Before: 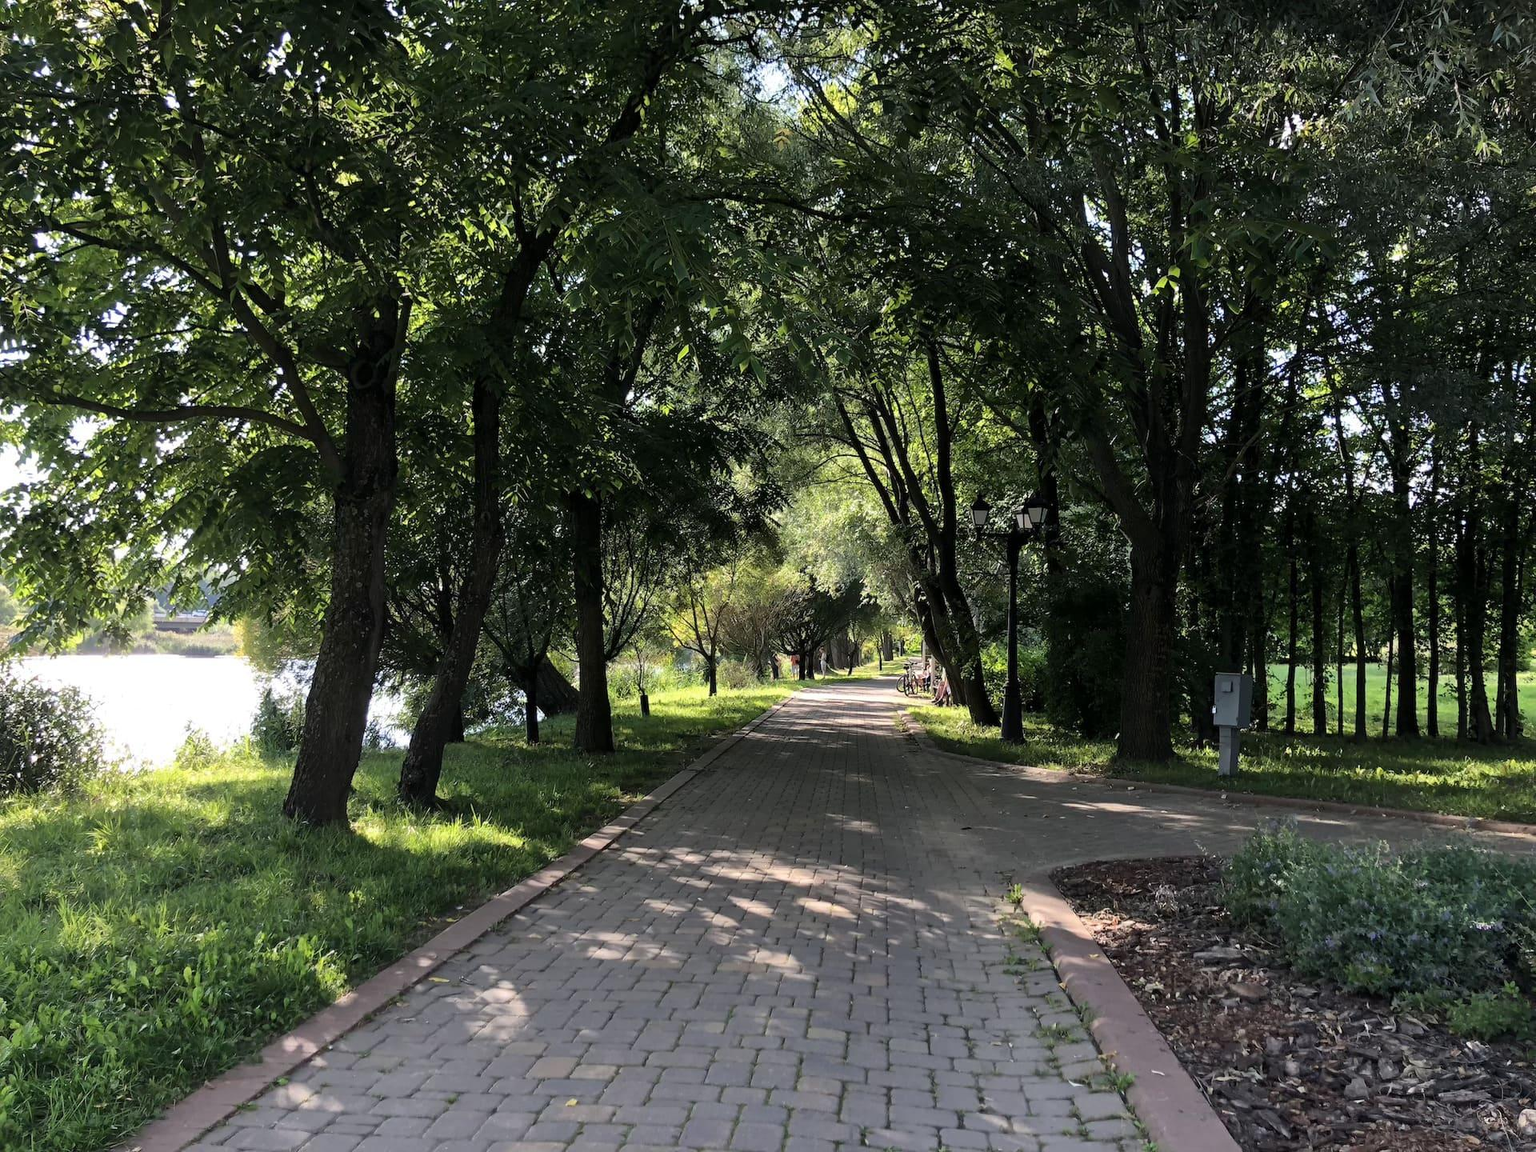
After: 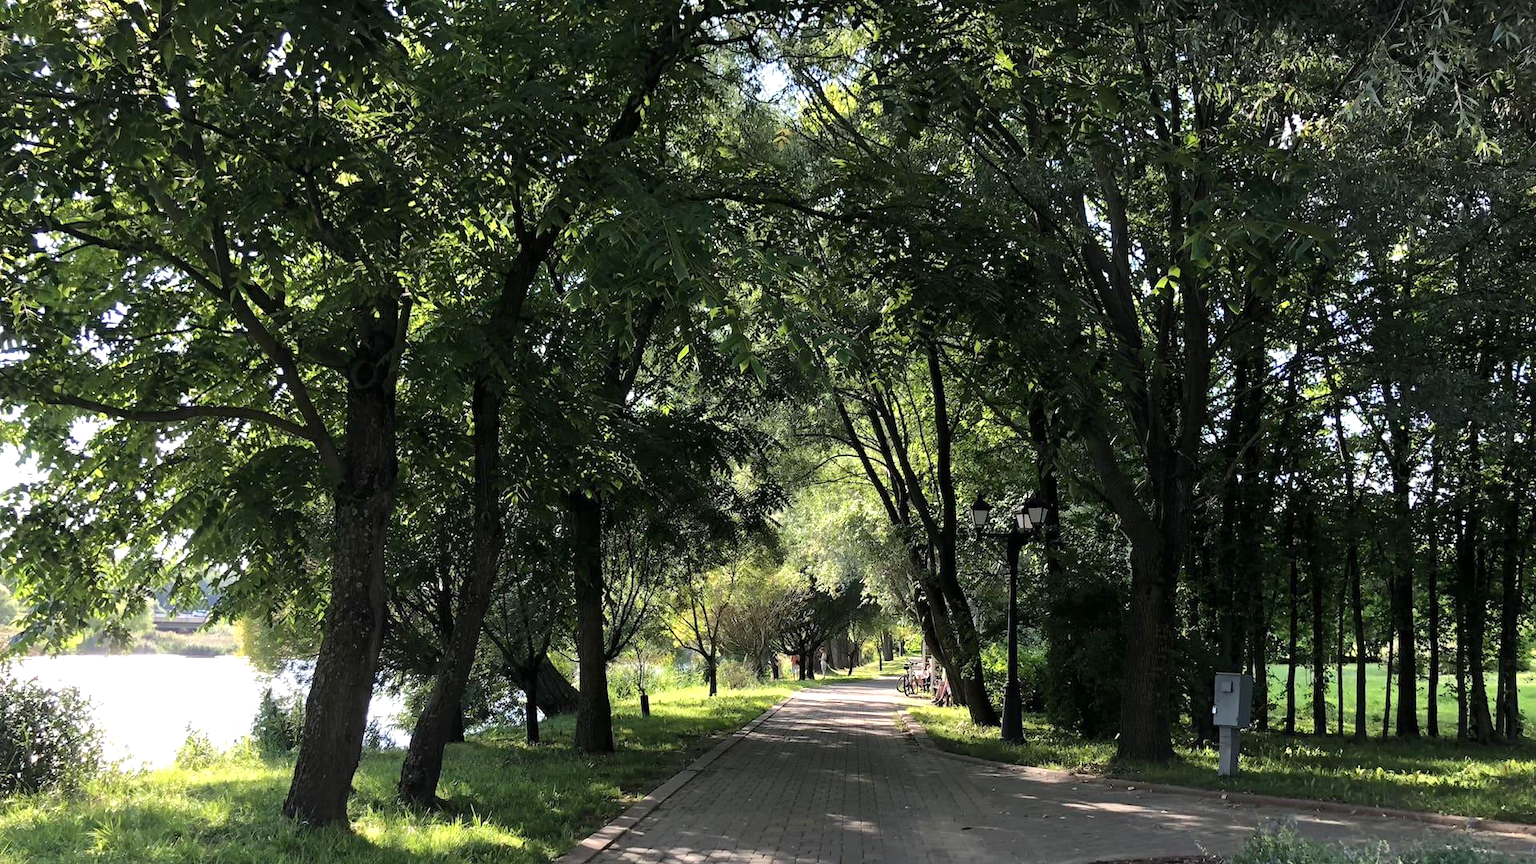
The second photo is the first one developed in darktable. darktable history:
crop: bottom 24.982%
color calibration: gray › normalize channels true, illuminant same as pipeline (D50), adaptation none (bypass), x 0.332, y 0.334, temperature 5010.89 K, gamut compression 0.013
exposure: exposure 0.298 EV, compensate highlight preservation false
color zones: curves: ch0 [(0, 0.5) (0.143, 0.5) (0.286, 0.5) (0.429, 0.5) (0.62, 0.489) (0.714, 0.445) (0.844, 0.496) (1, 0.5)]; ch1 [(0, 0.5) (0.143, 0.5) (0.286, 0.5) (0.429, 0.5) (0.571, 0.5) (0.714, 0.523) (0.857, 0.5) (1, 0.5)]
